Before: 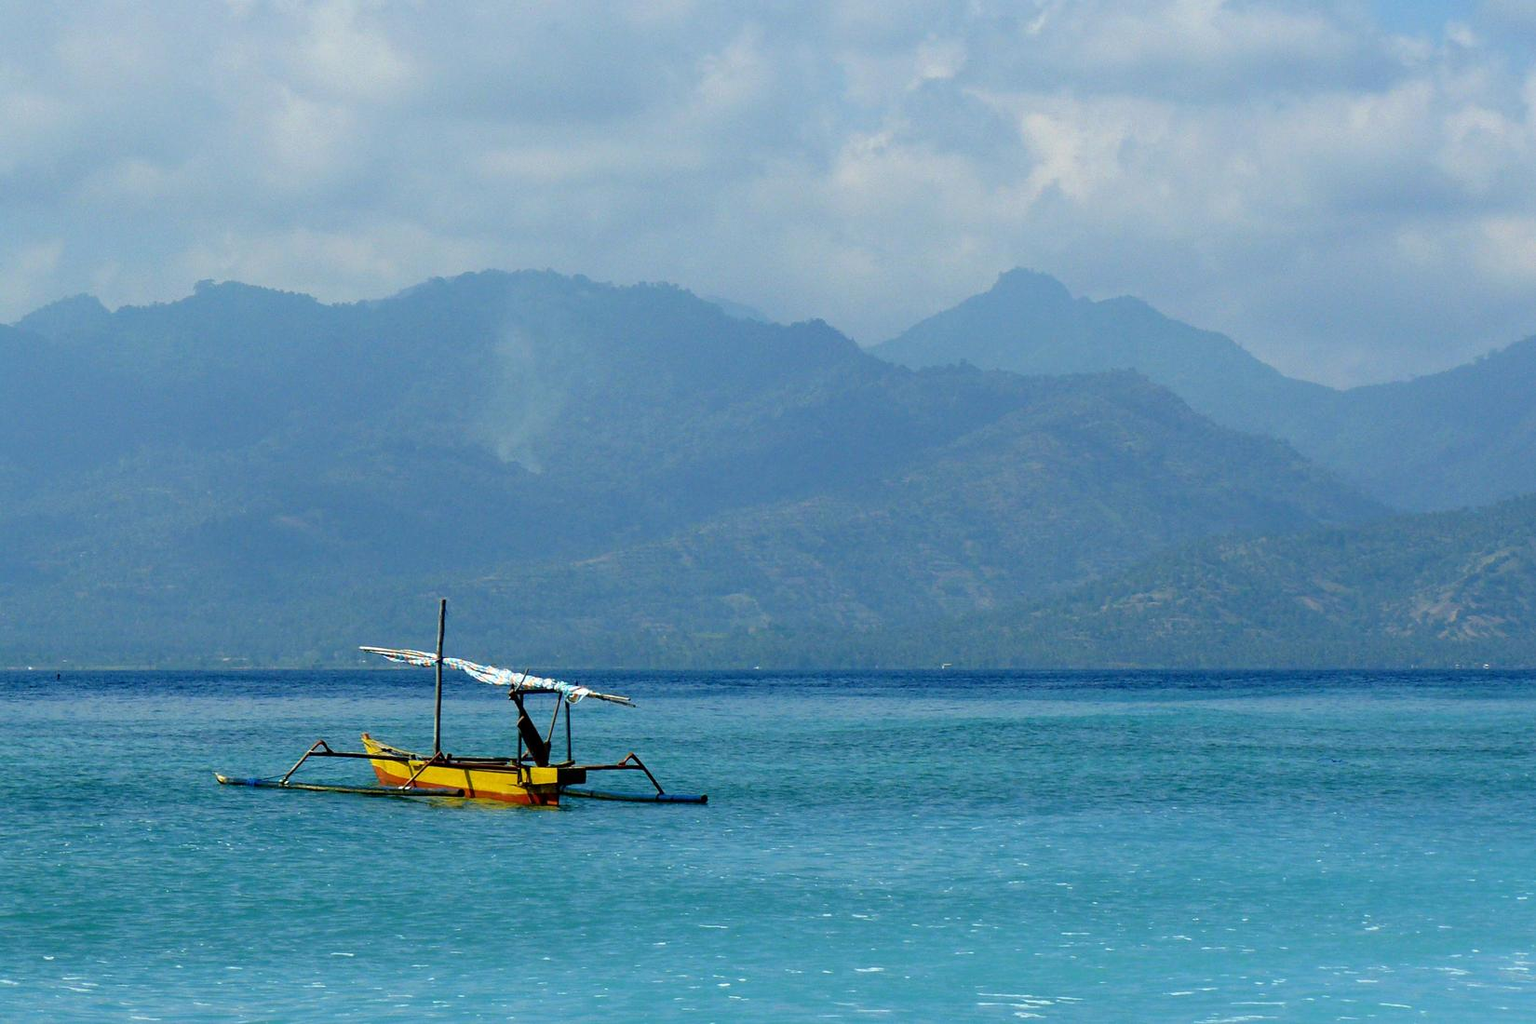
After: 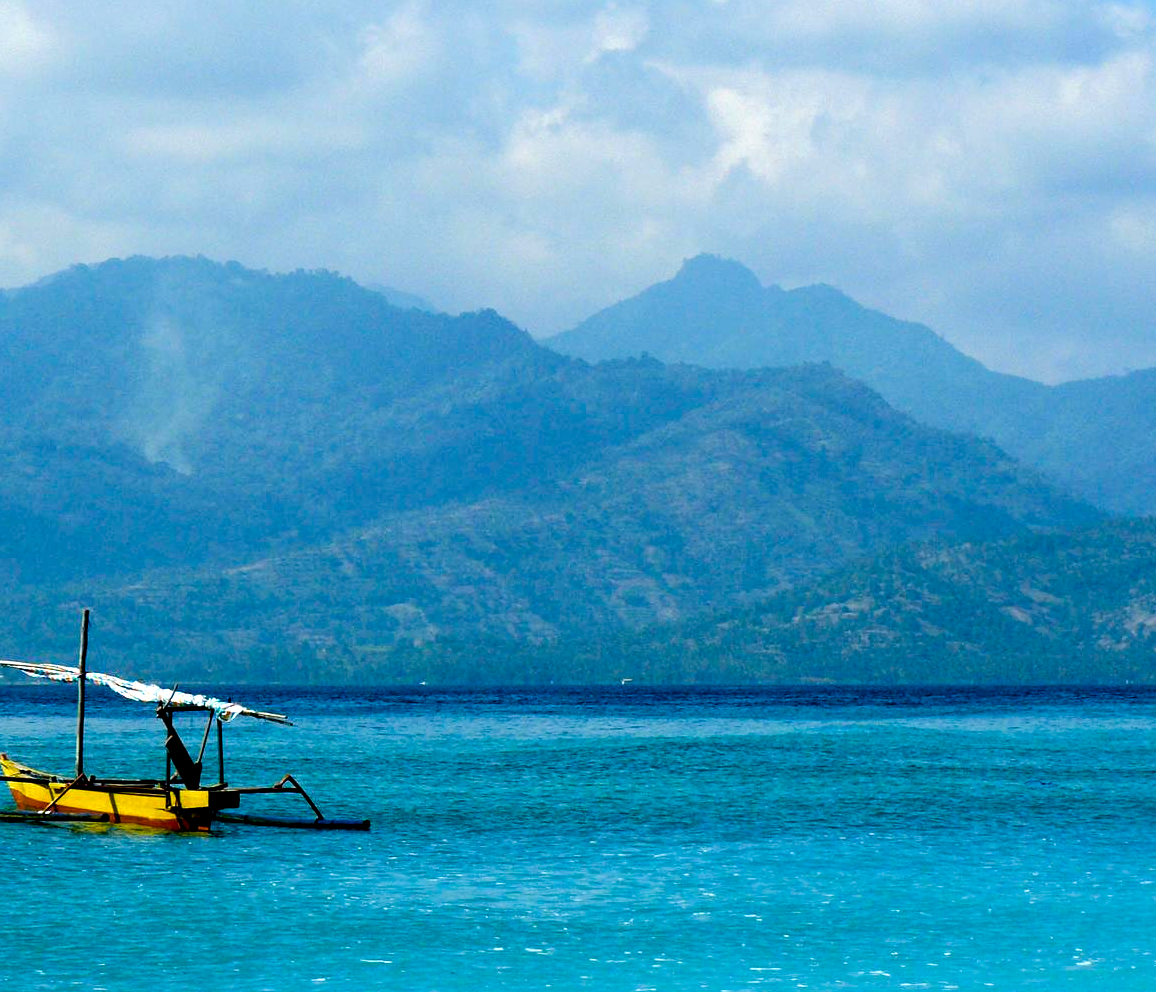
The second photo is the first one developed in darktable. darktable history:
exposure: black level correction 0.017, exposure -0.005 EV, compensate exposure bias true, compensate highlight preservation false
crop and rotate: left 23.684%, top 3.107%, right 6.214%, bottom 6.69%
color balance rgb: shadows lift › chroma 2.051%, shadows lift › hue 216.88°, shadows fall-off 102.609%, perceptual saturation grading › global saturation 0.806%, perceptual saturation grading › highlights -16.993%, perceptual saturation grading › mid-tones 33.835%, perceptual saturation grading › shadows 50.275%, perceptual brilliance grading › highlights 18.008%, perceptual brilliance grading › mid-tones 31.111%, perceptual brilliance grading › shadows -30.941%, mask middle-gray fulcrum 22.708%
